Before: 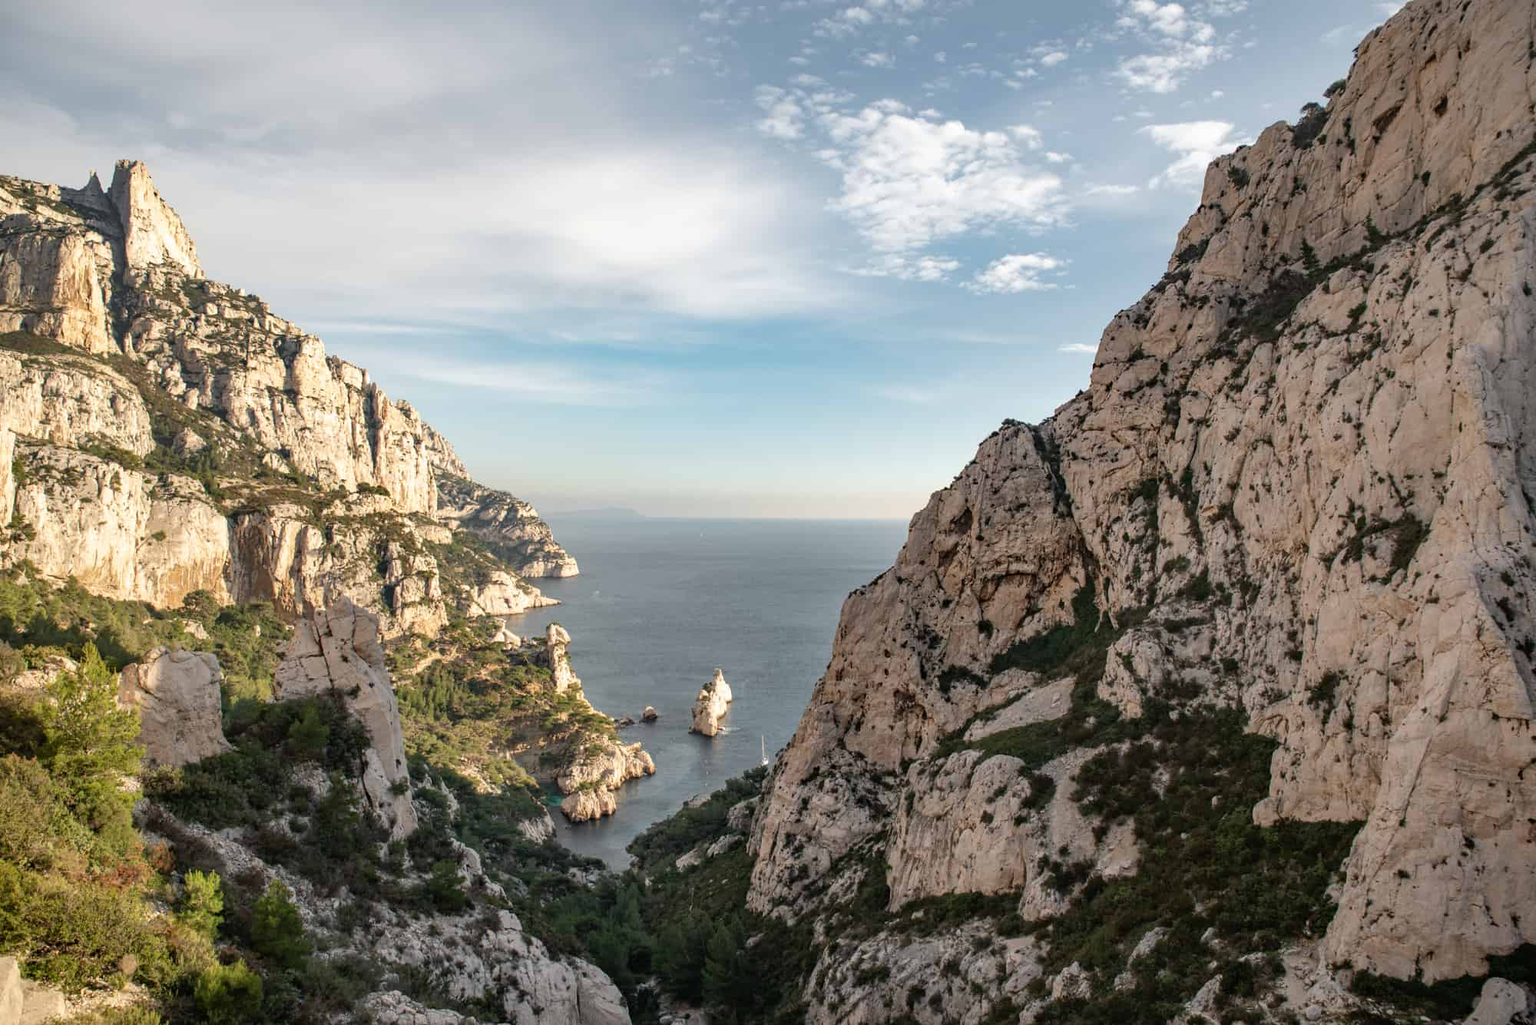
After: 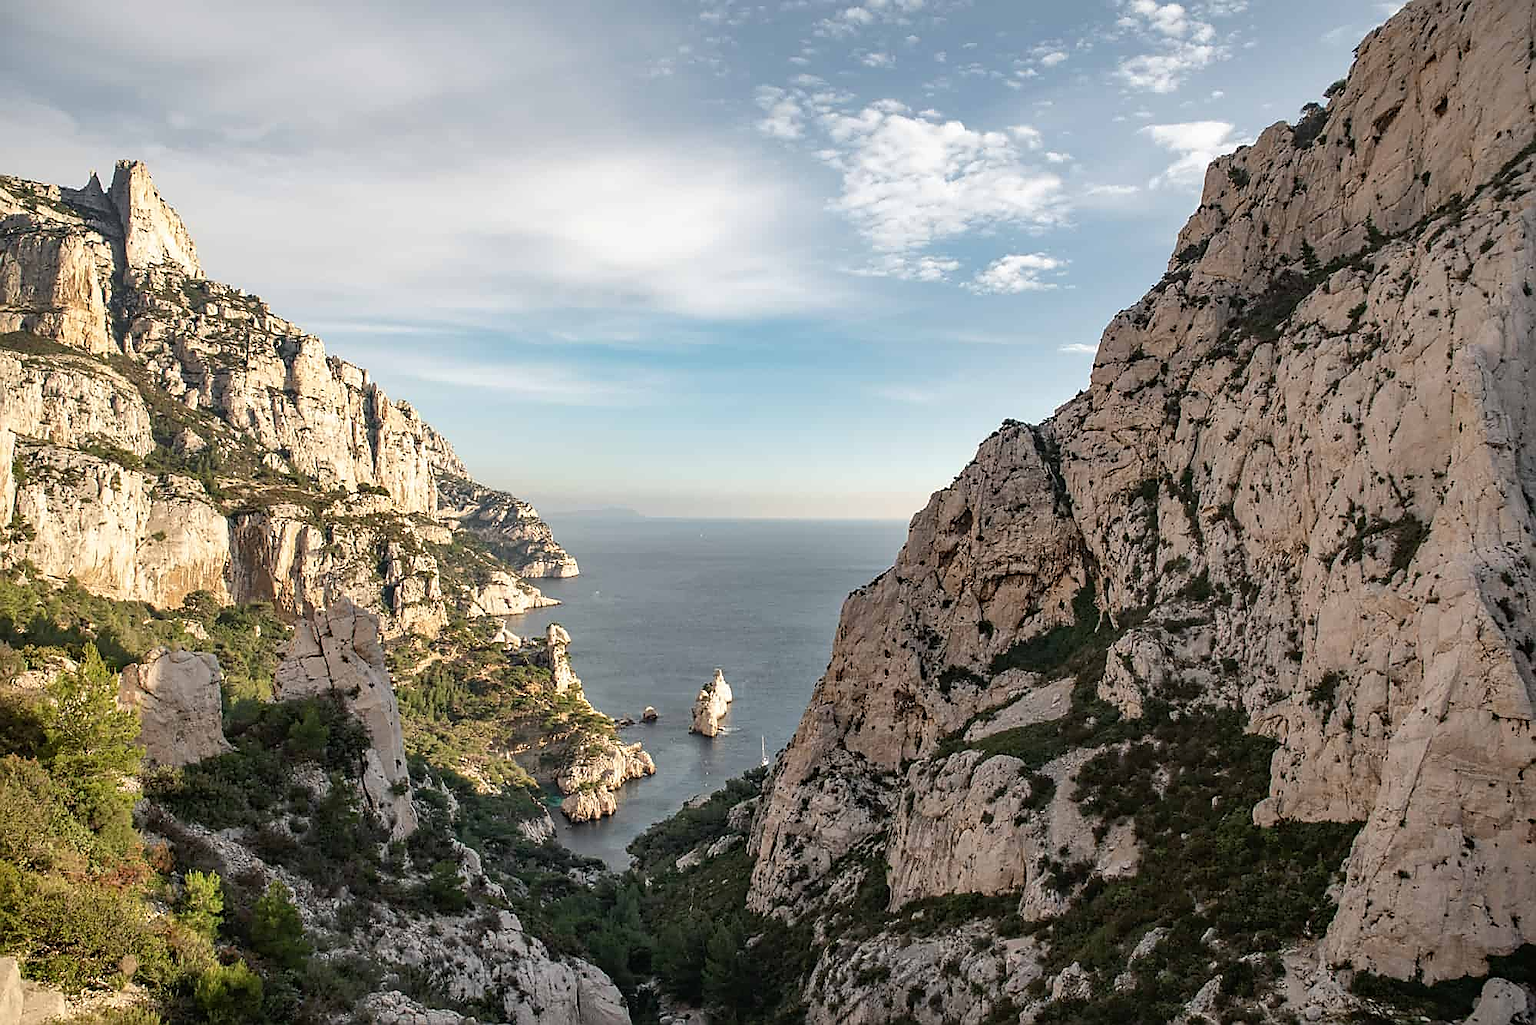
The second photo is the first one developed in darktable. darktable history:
sharpen: radius 1.412, amount 1.239, threshold 0.777
